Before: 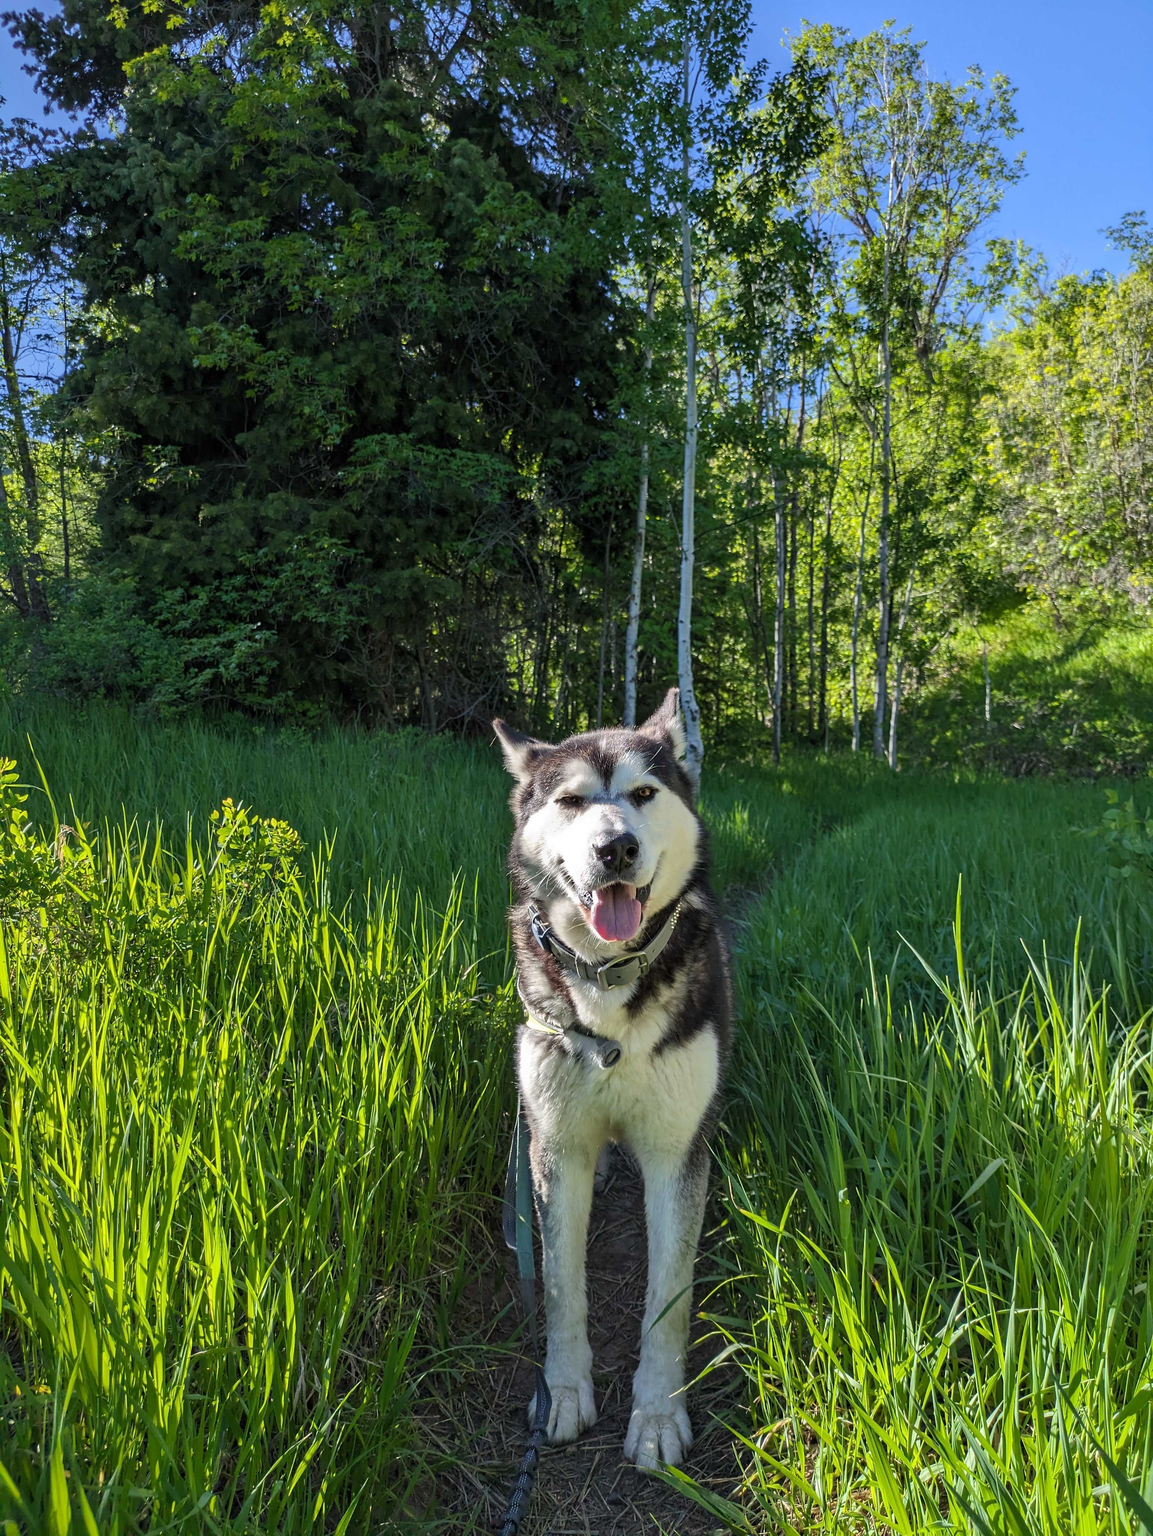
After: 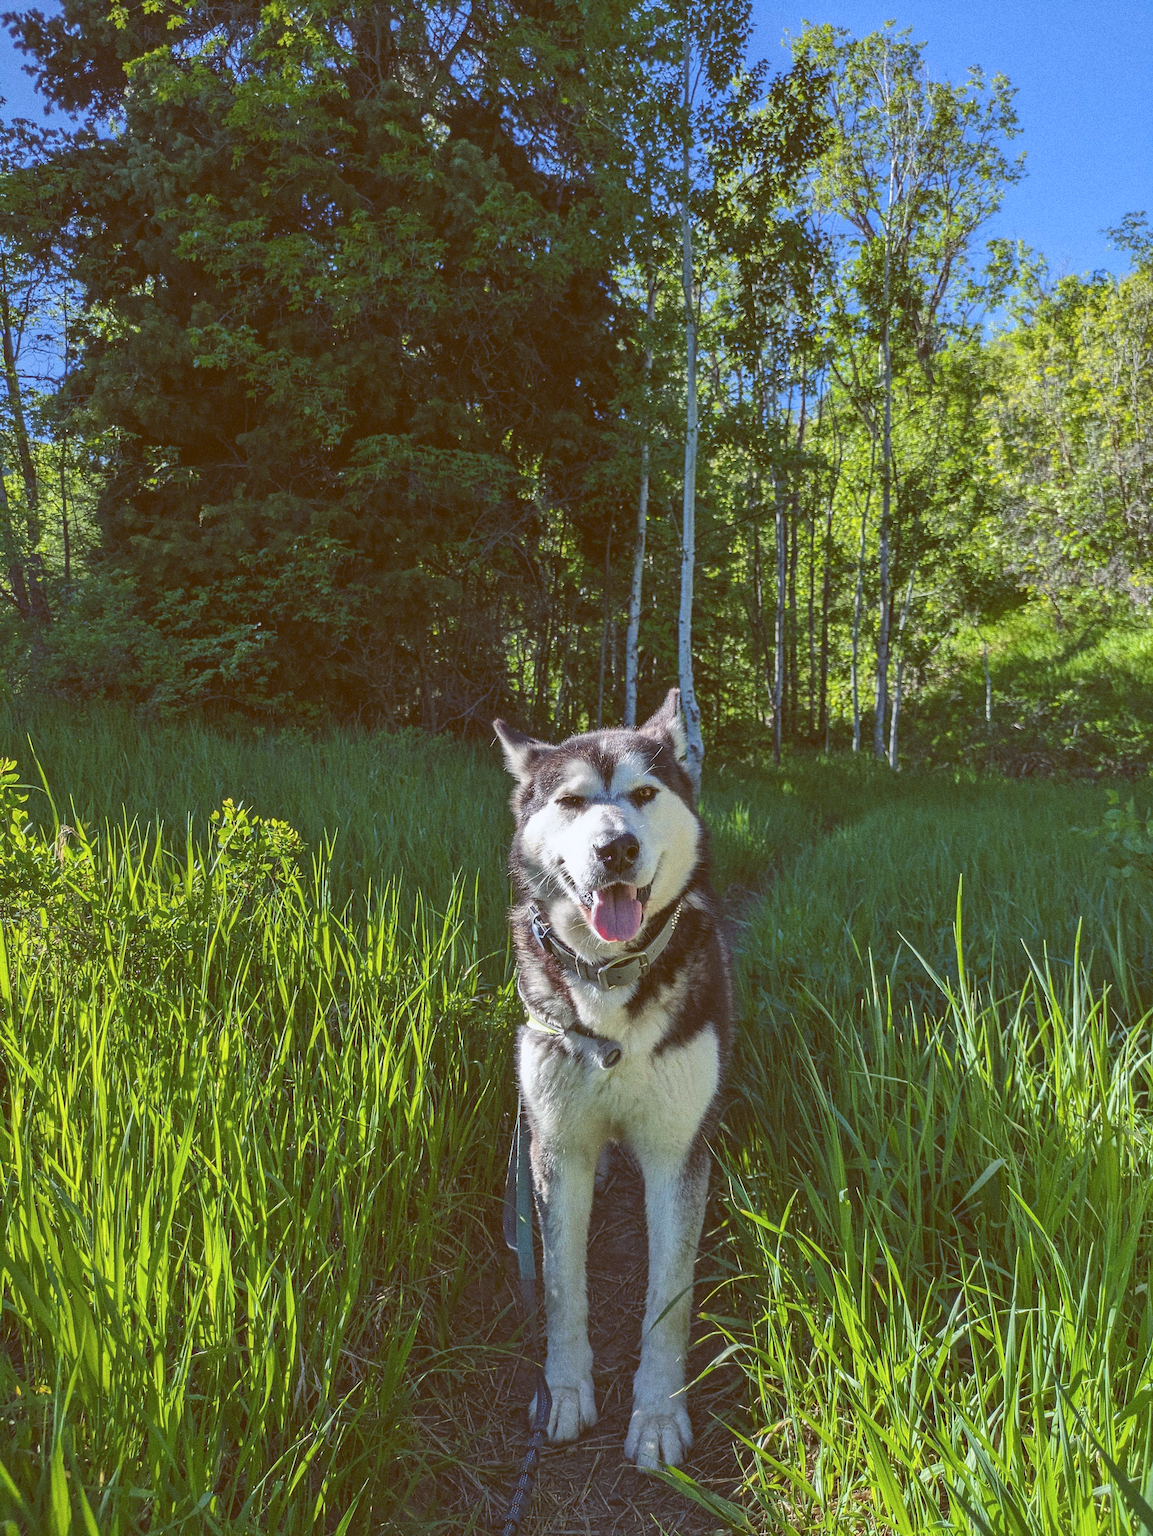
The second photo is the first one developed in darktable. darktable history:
grain: coarseness 0.09 ISO, strength 40%
color balance: lift [1, 1.015, 1.004, 0.985], gamma [1, 0.958, 0.971, 1.042], gain [1, 0.956, 0.977, 1.044]
exposure: black level correction -0.023, exposure -0.039 EV, compensate highlight preservation false
contrast brightness saturation: contrast -0.02, brightness -0.01, saturation 0.03
